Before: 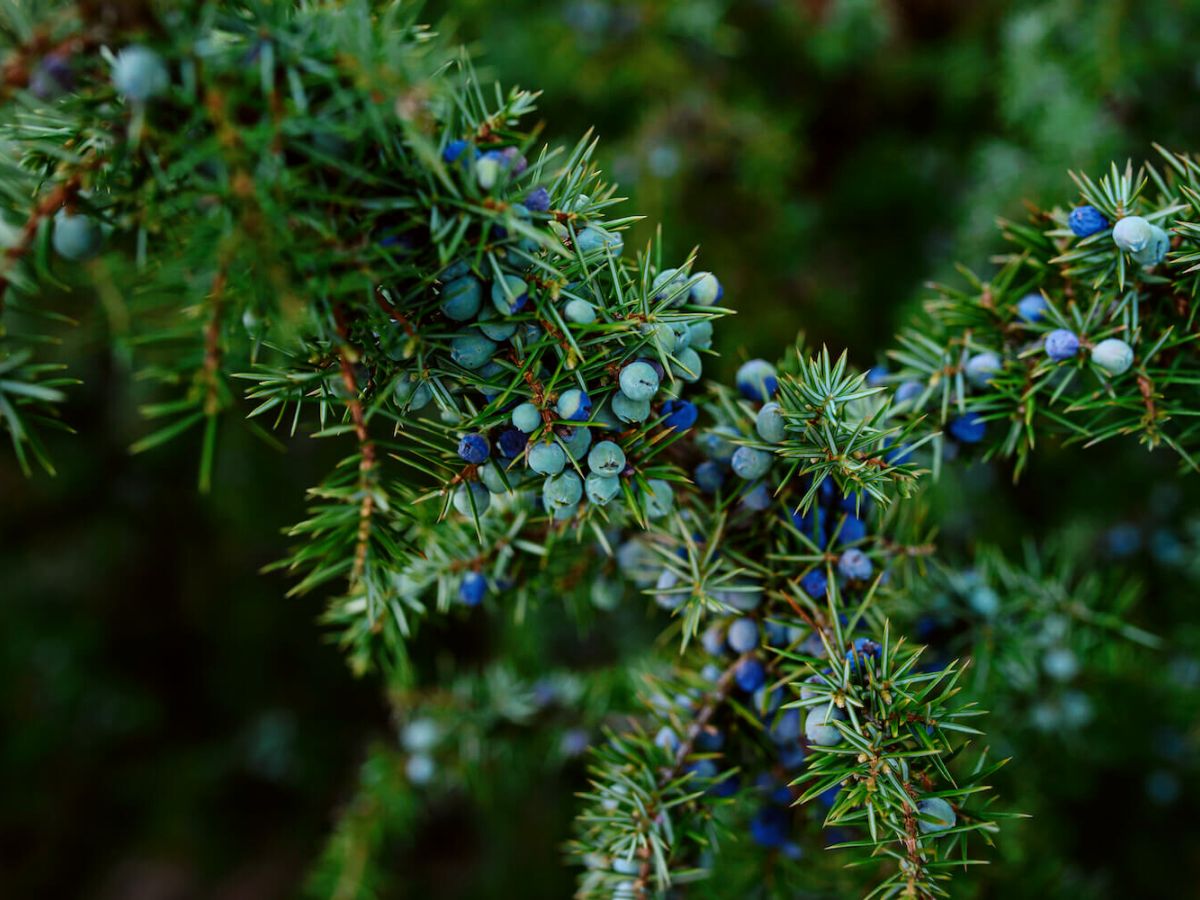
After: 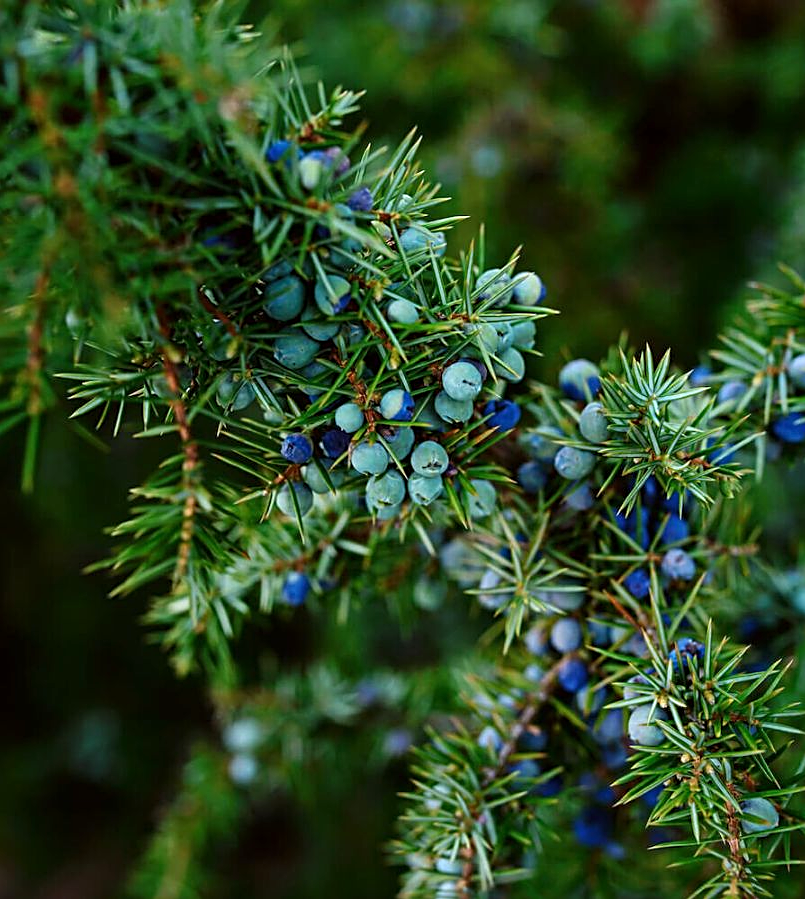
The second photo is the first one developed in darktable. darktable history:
crop and rotate: left 14.823%, right 18.072%
sharpen: amount 0.532
exposure: exposure 0.294 EV, compensate exposure bias true, compensate highlight preservation false
